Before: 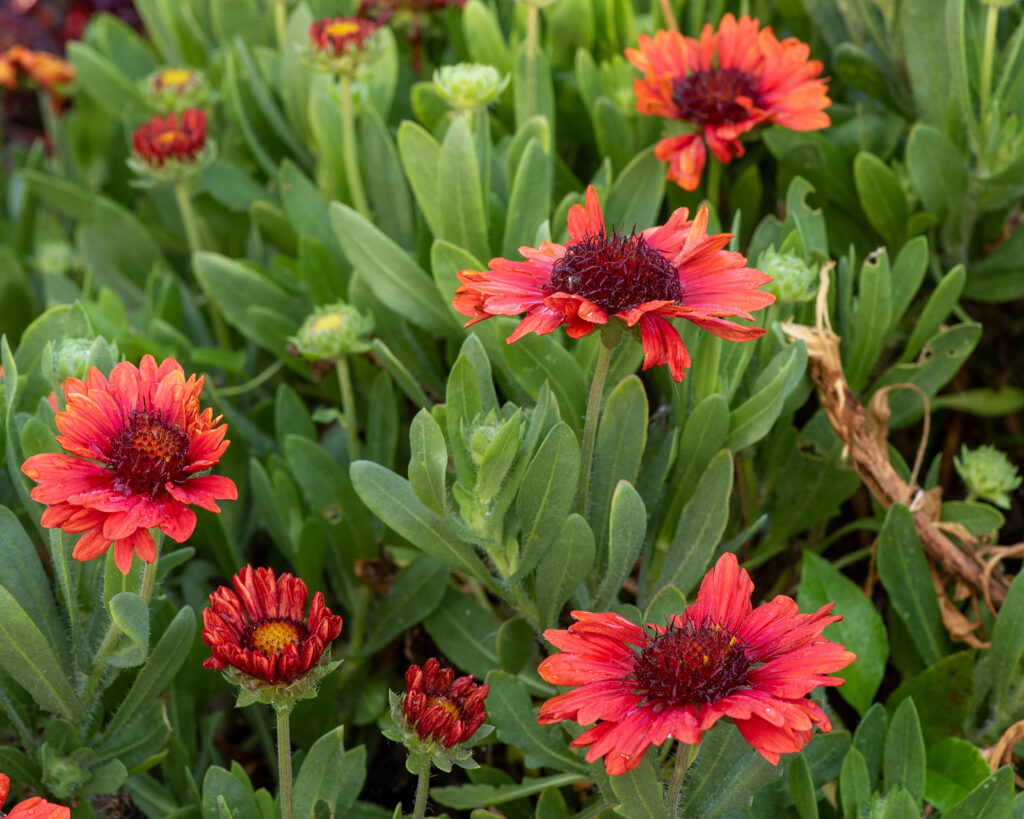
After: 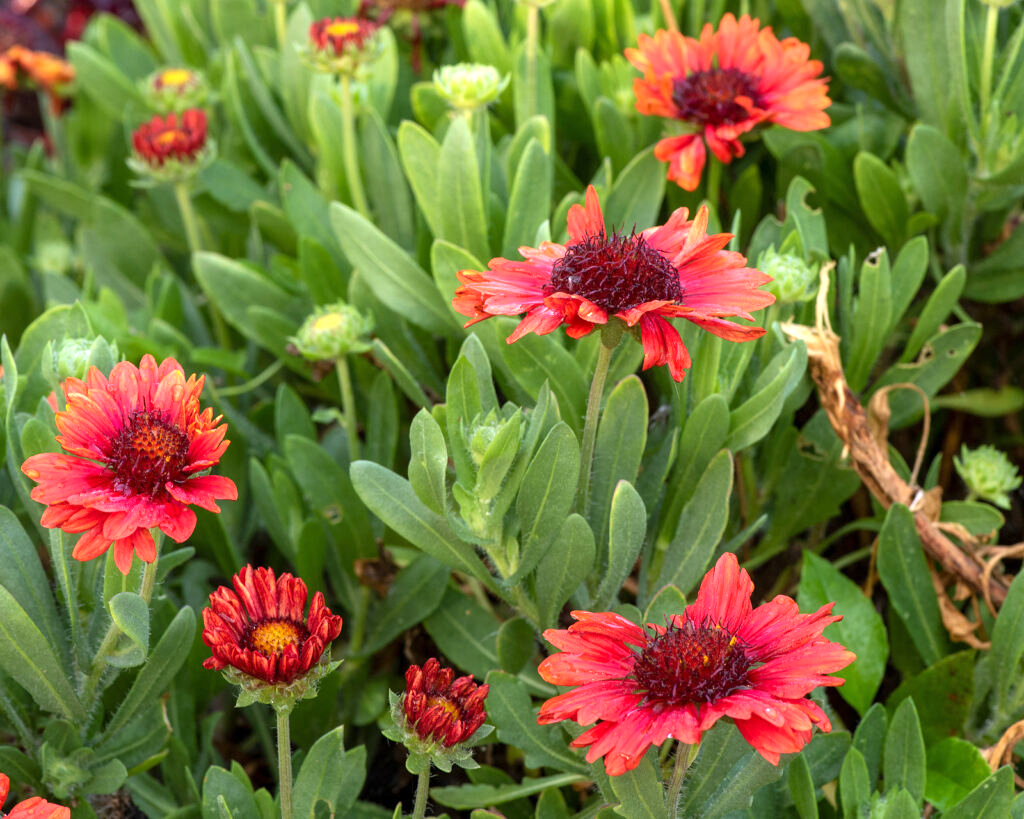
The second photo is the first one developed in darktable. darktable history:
exposure: exposure 0.639 EV, compensate exposure bias true, compensate highlight preservation false
